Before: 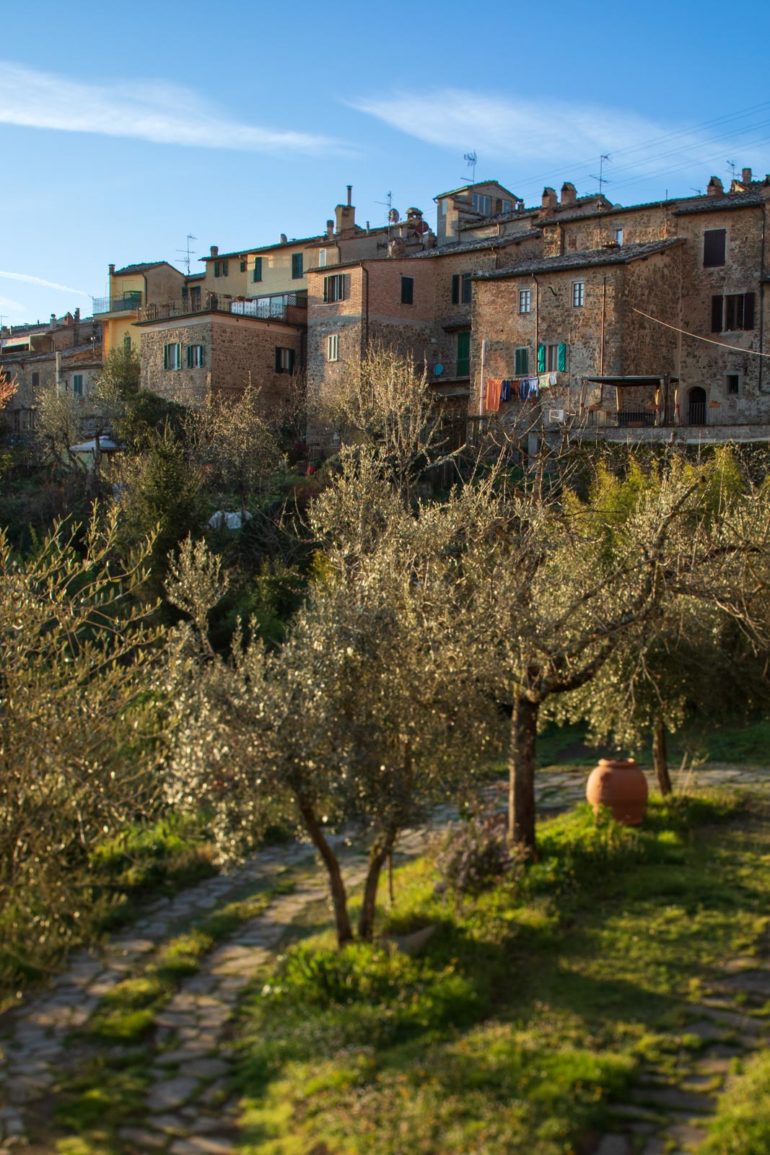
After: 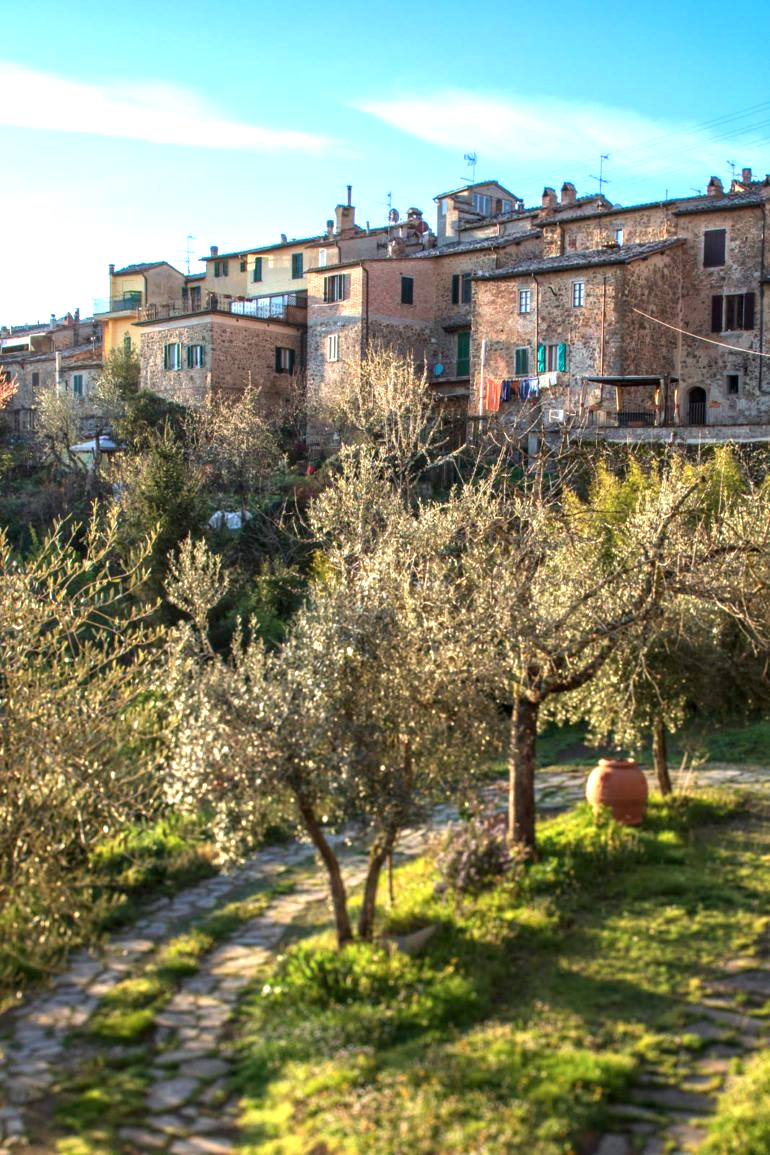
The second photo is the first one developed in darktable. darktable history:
exposure: black level correction 0, exposure 1.1 EV, compensate highlight preservation false
local contrast: on, module defaults
color calibration: illuminant as shot in camera, x 0.358, y 0.373, temperature 4628.91 K
